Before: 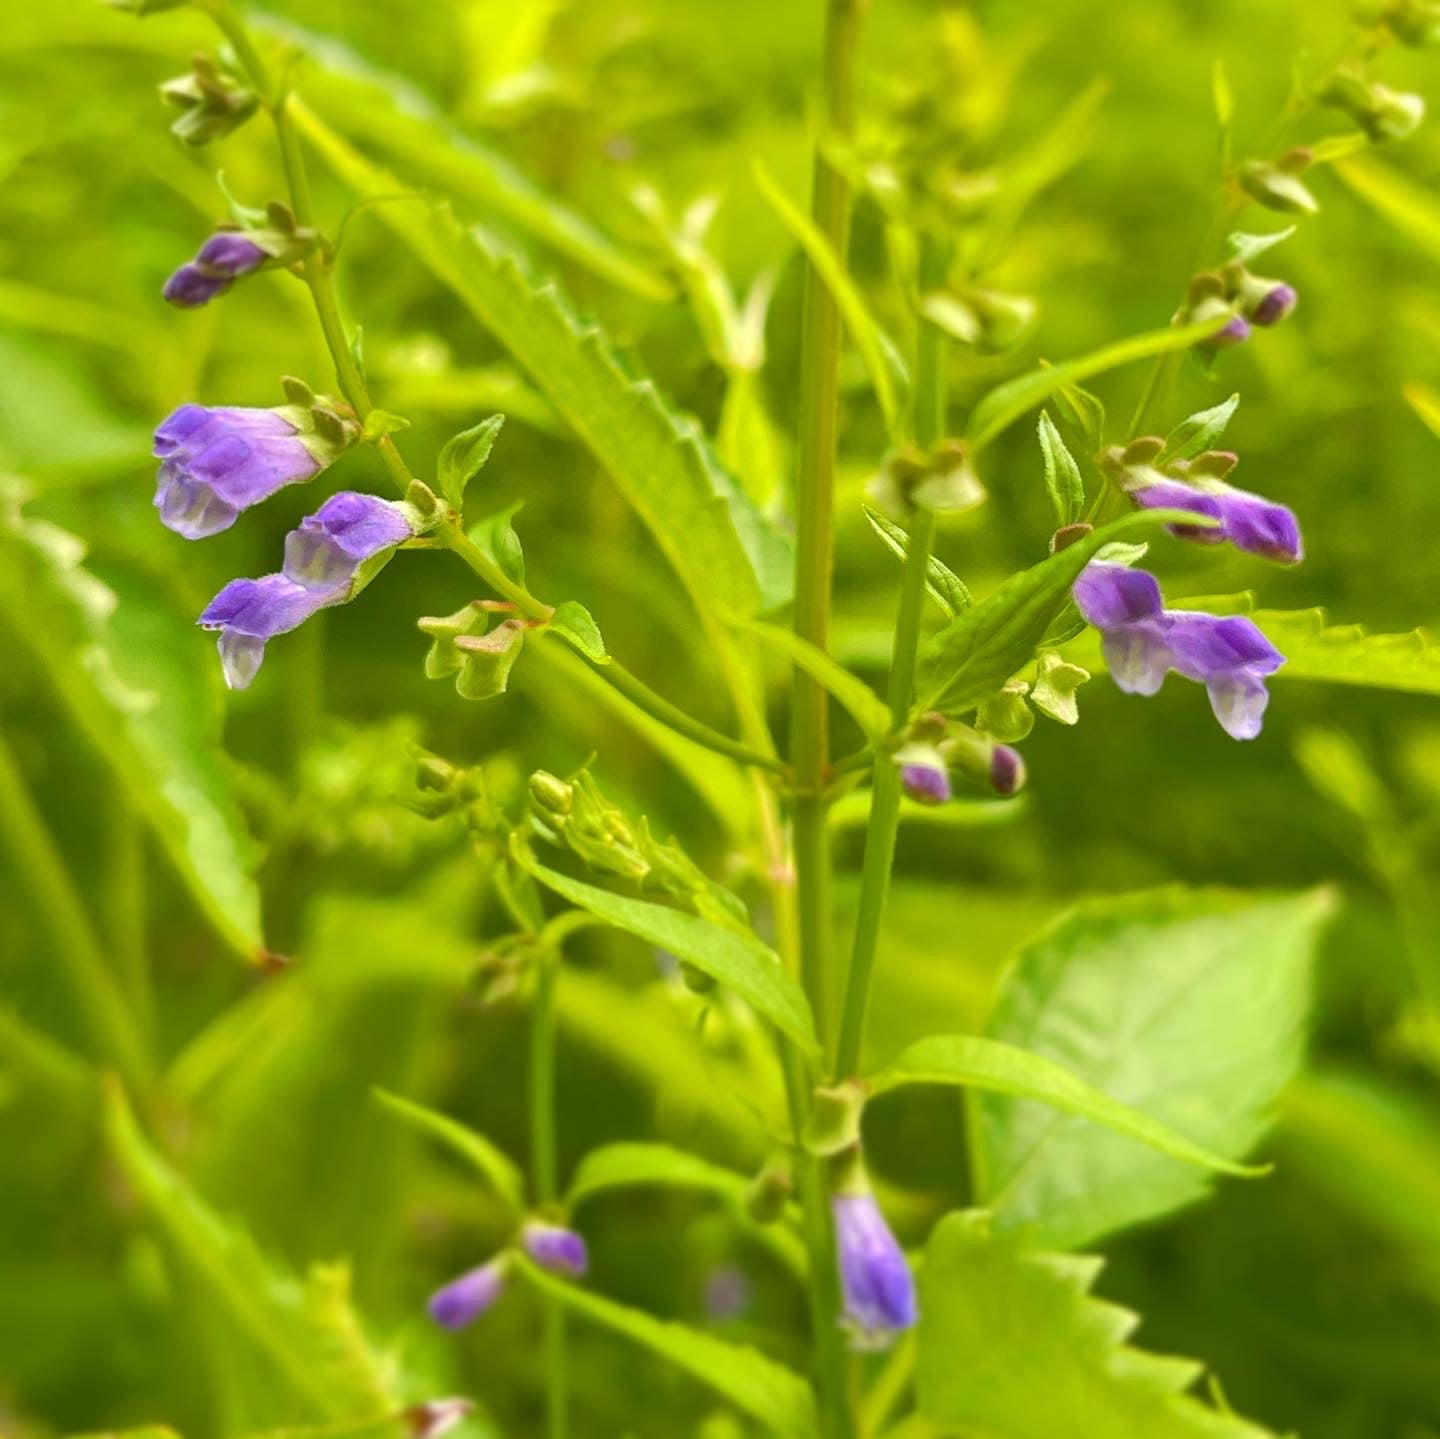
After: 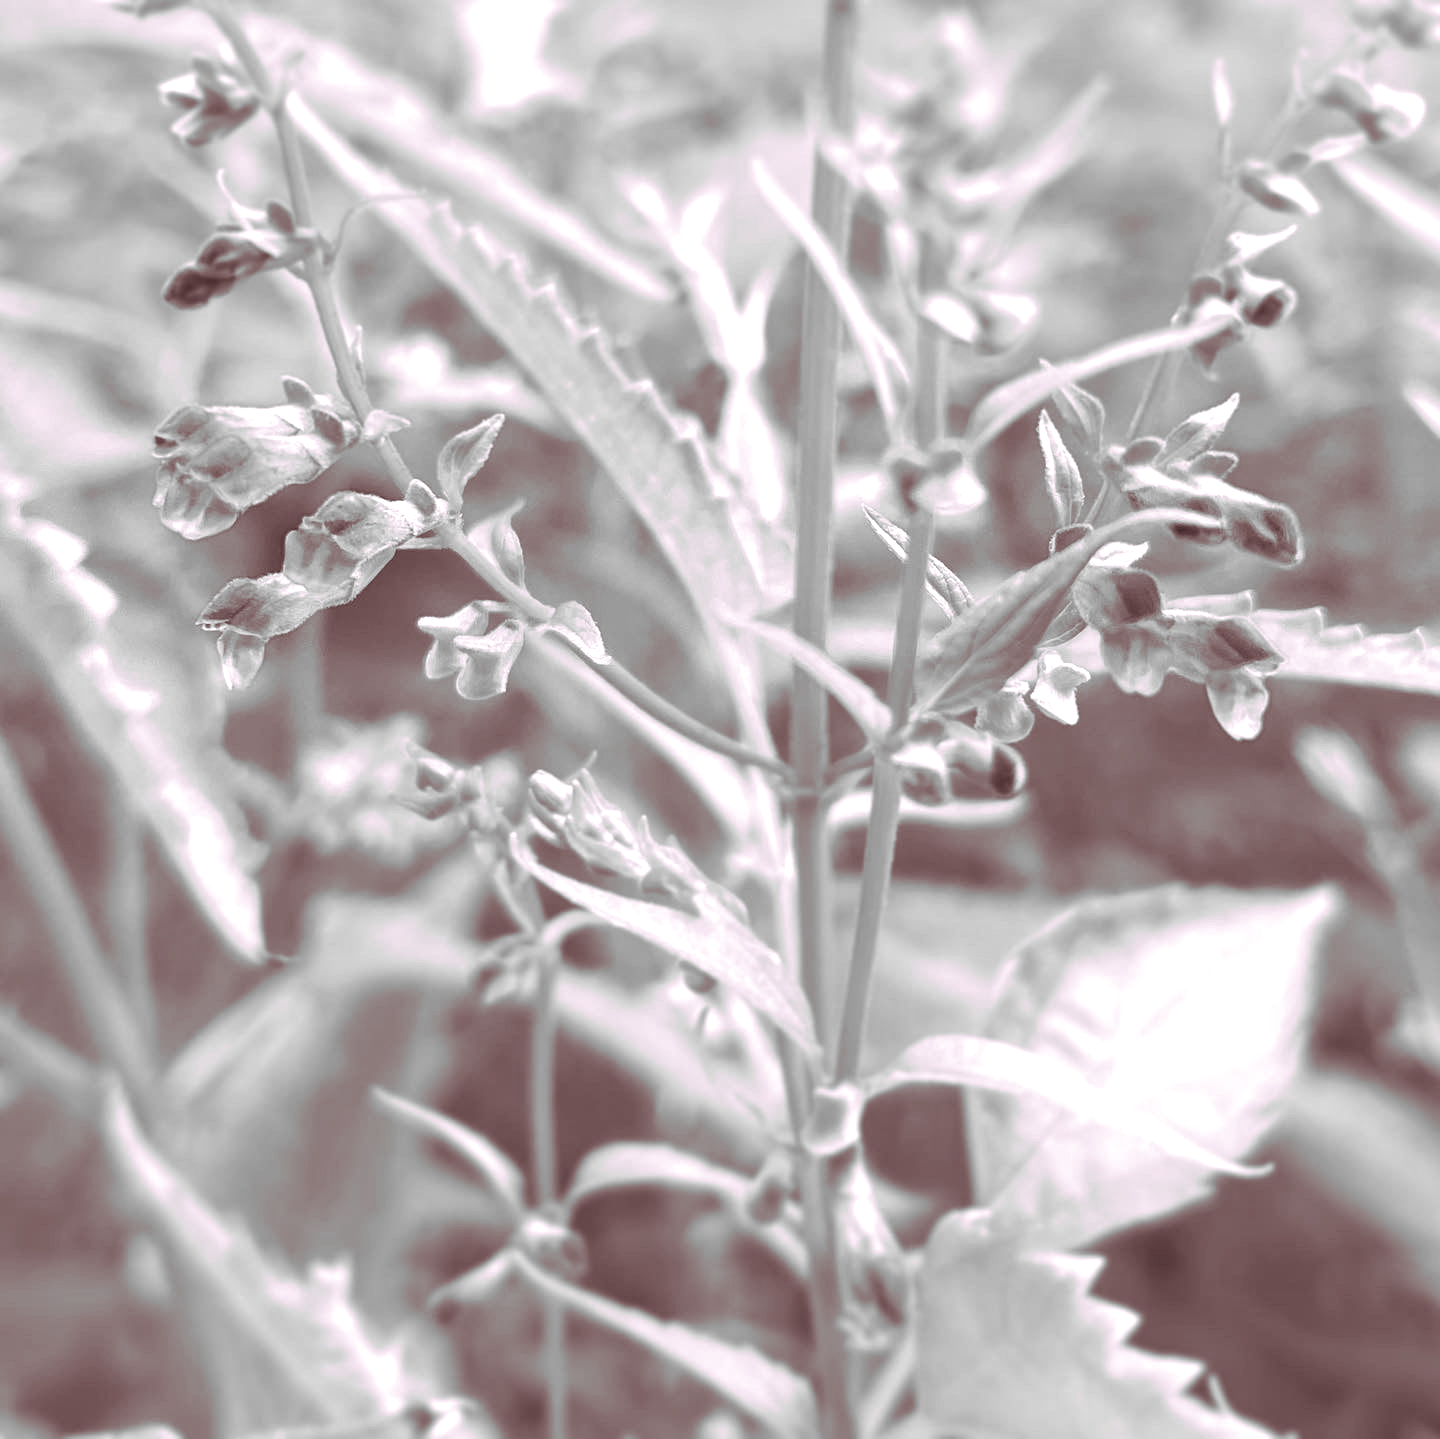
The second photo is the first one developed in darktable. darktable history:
monochrome: on, module defaults
exposure: black level correction 0, exposure 0.7 EV, compensate exposure bias true, compensate highlight preservation false
split-toning: highlights › hue 298.8°, highlights › saturation 0.73, compress 41.76%
